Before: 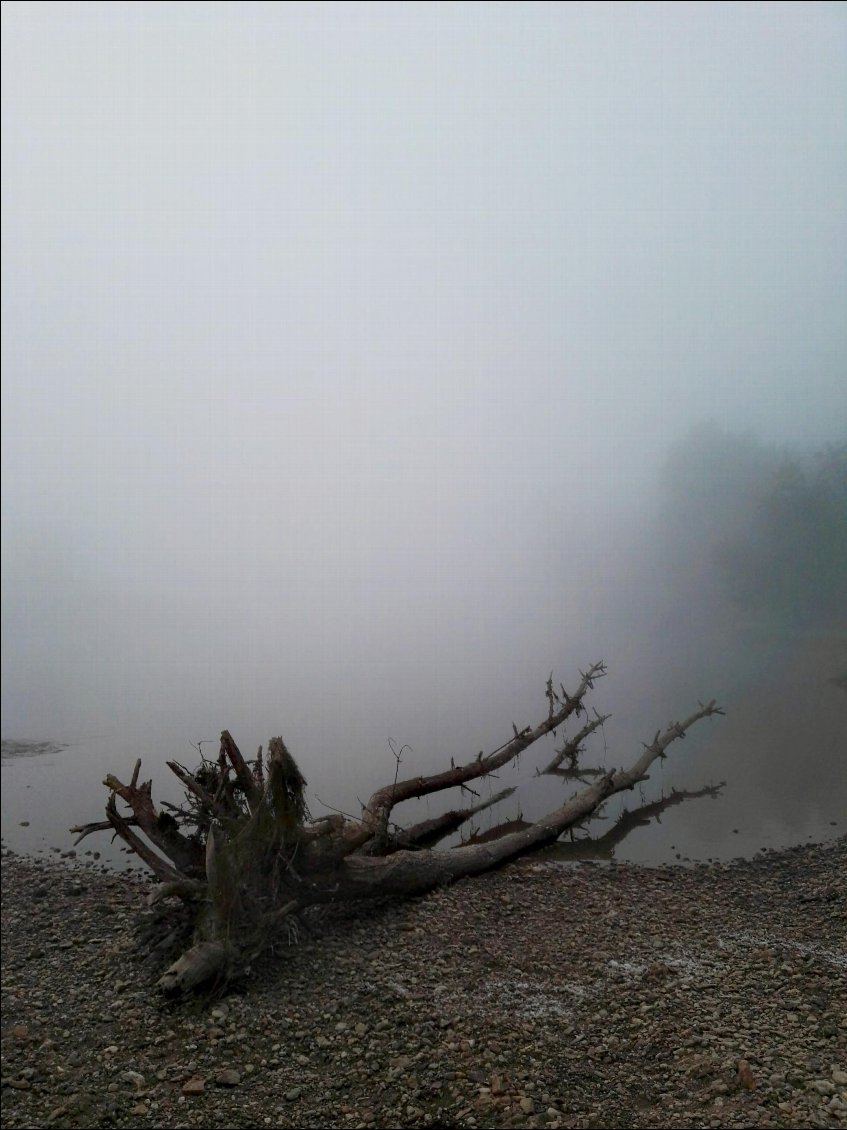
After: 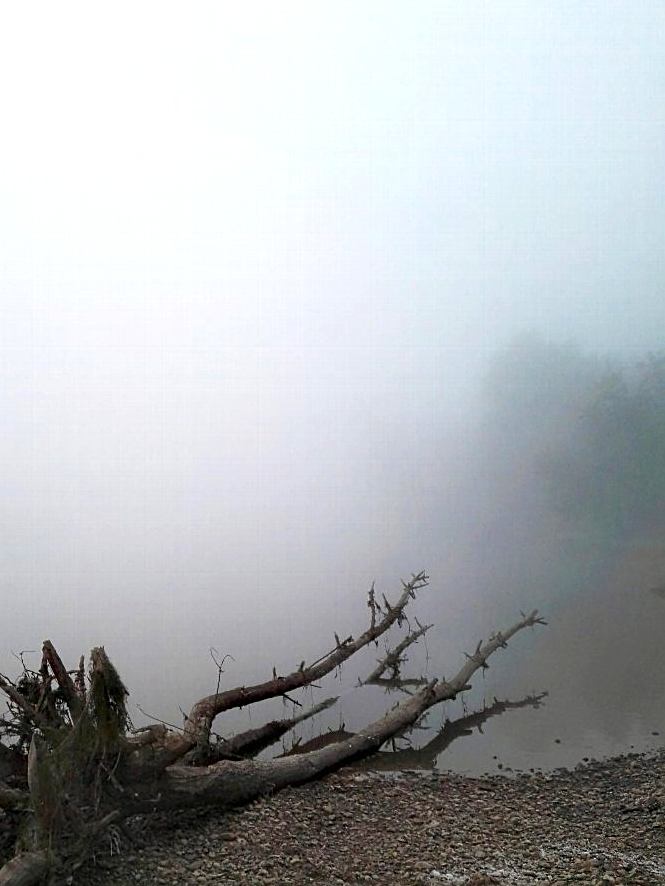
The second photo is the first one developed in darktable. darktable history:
sharpen: amount 0.481
crop and rotate: left 21.033%, top 7.971%, right 0.397%, bottom 13.536%
exposure: black level correction 0, exposure 0.698 EV, compensate highlight preservation false
